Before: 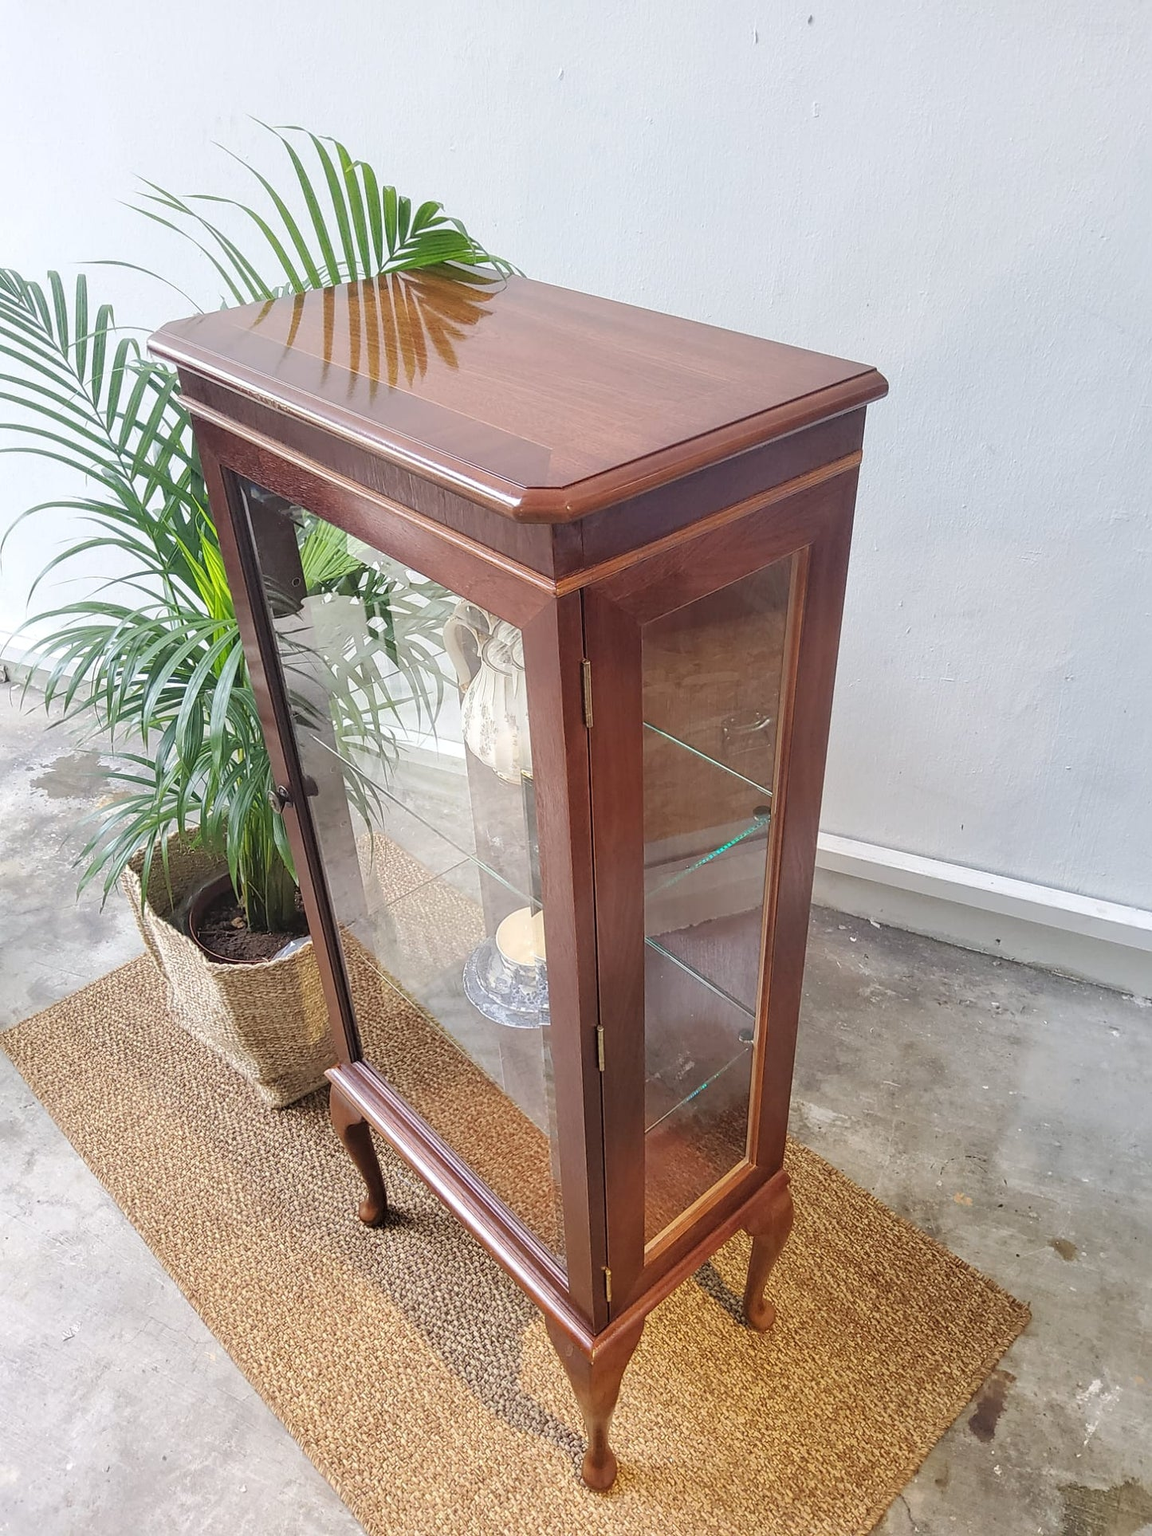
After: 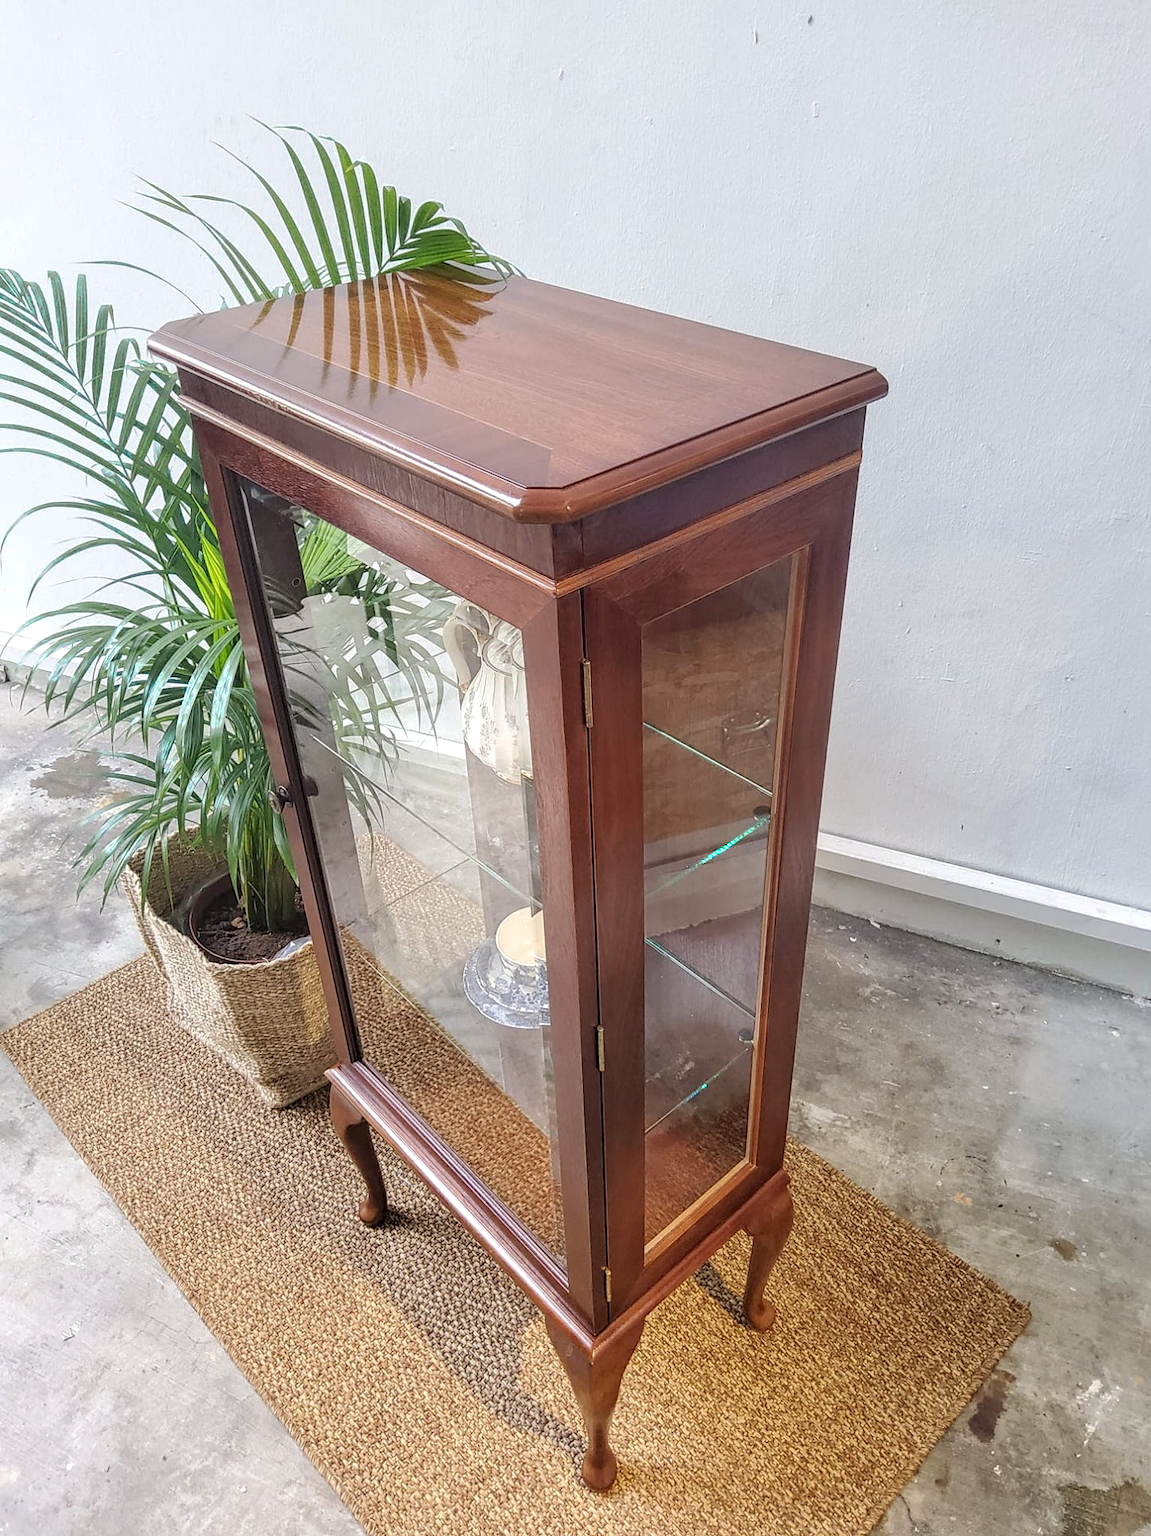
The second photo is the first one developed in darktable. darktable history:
color zones: curves: ch0 [(0.25, 0.5) (0.423, 0.5) (0.443, 0.5) (0.521, 0.756) (0.568, 0.5) (0.576, 0.5) (0.75, 0.5)]; ch1 [(0.25, 0.5) (0.423, 0.5) (0.443, 0.5) (0.539, 0.873) (0.624, 0.565) (0.631, 0.5) (0.75, 0.5)], mix 100.37%
local contrast: on, module defaults
